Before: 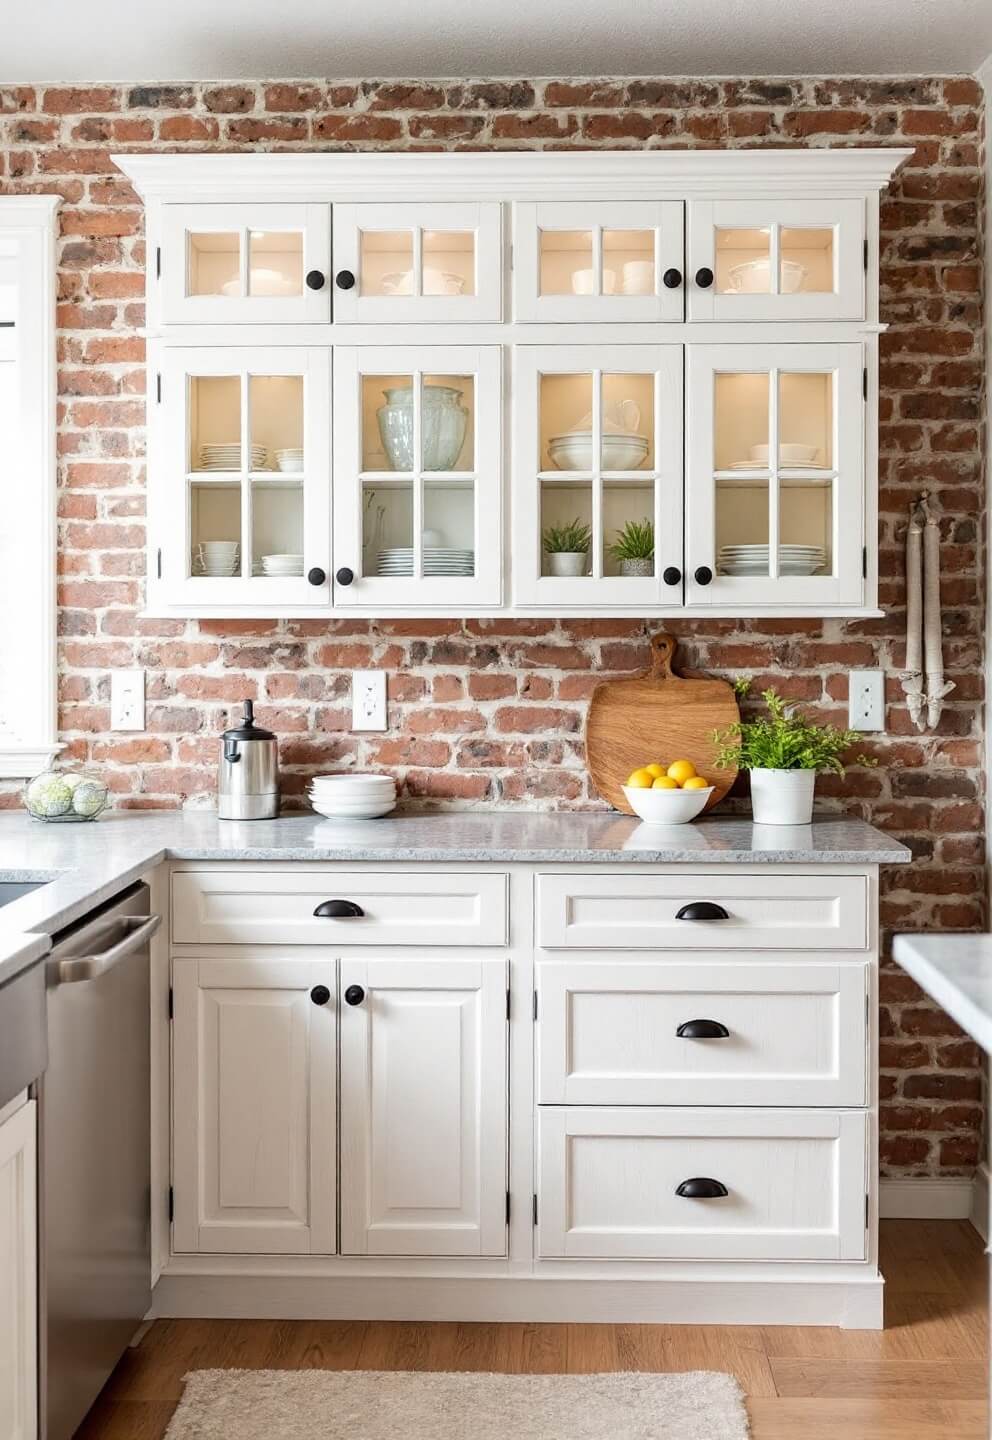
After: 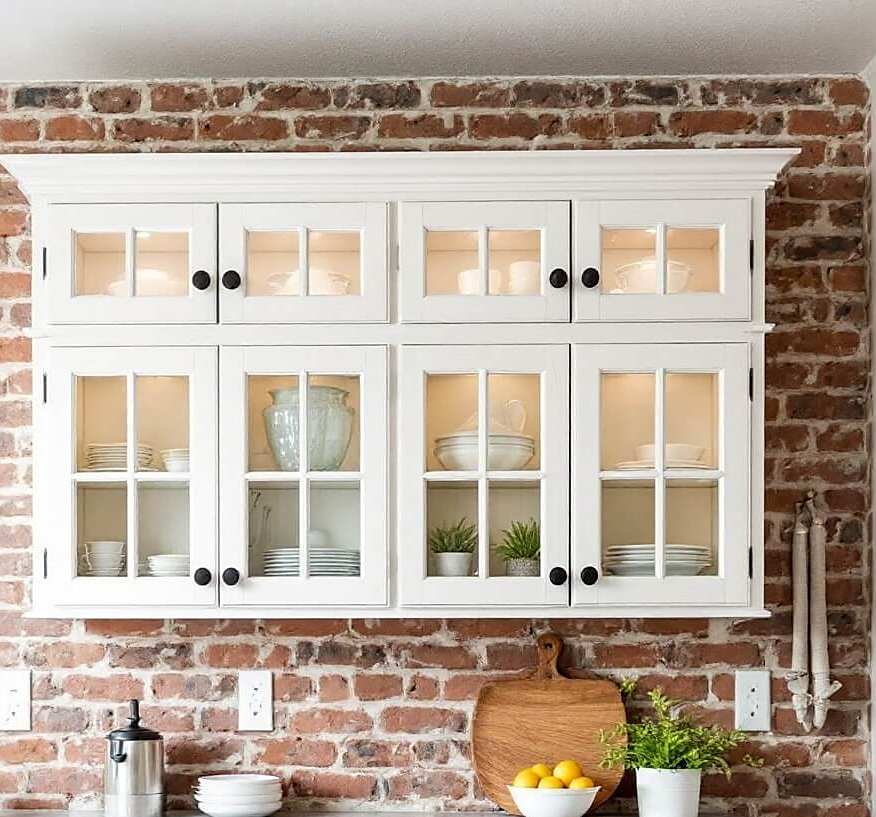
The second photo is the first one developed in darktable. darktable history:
sharpen: radius 1.874, amount 0.399, threshold 1.36
crop and rotate: left 11.621%, bottom 43.231%
exposure: compensate highlight preservation false
